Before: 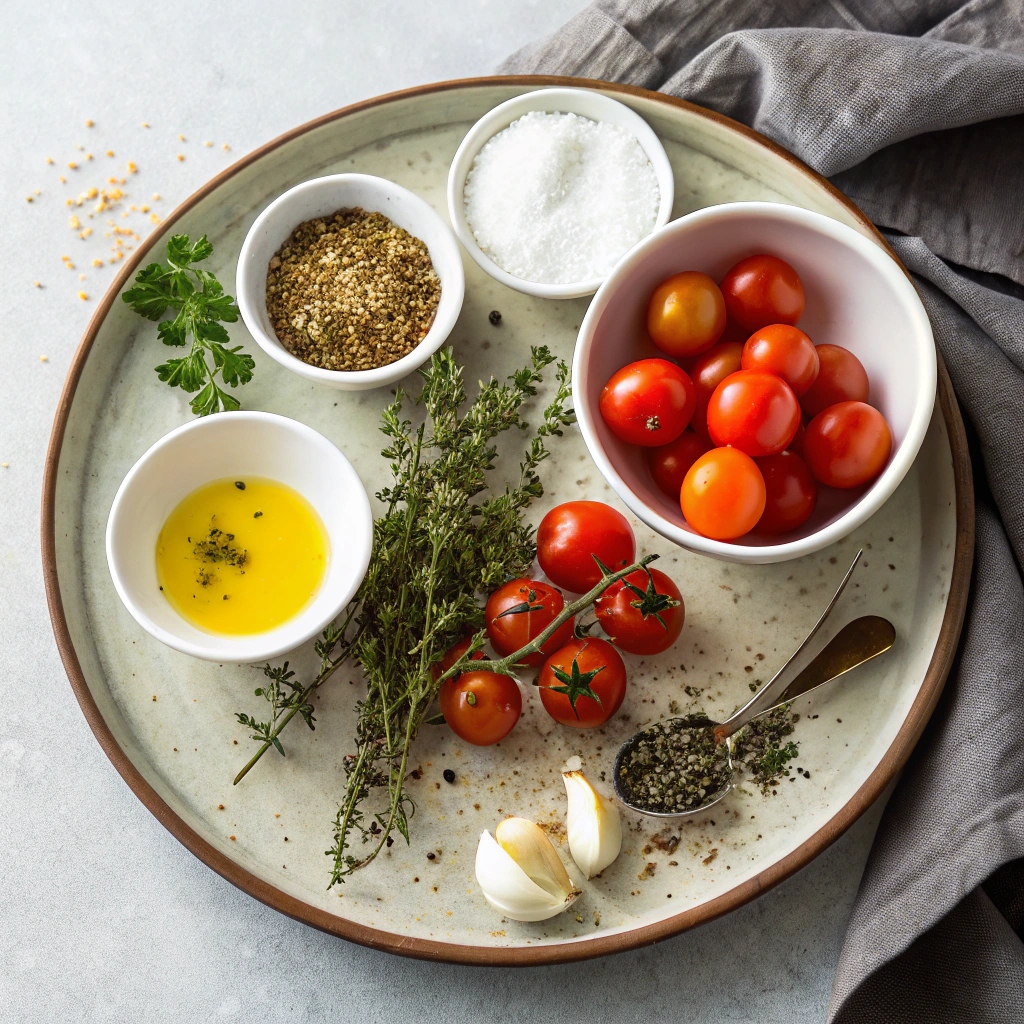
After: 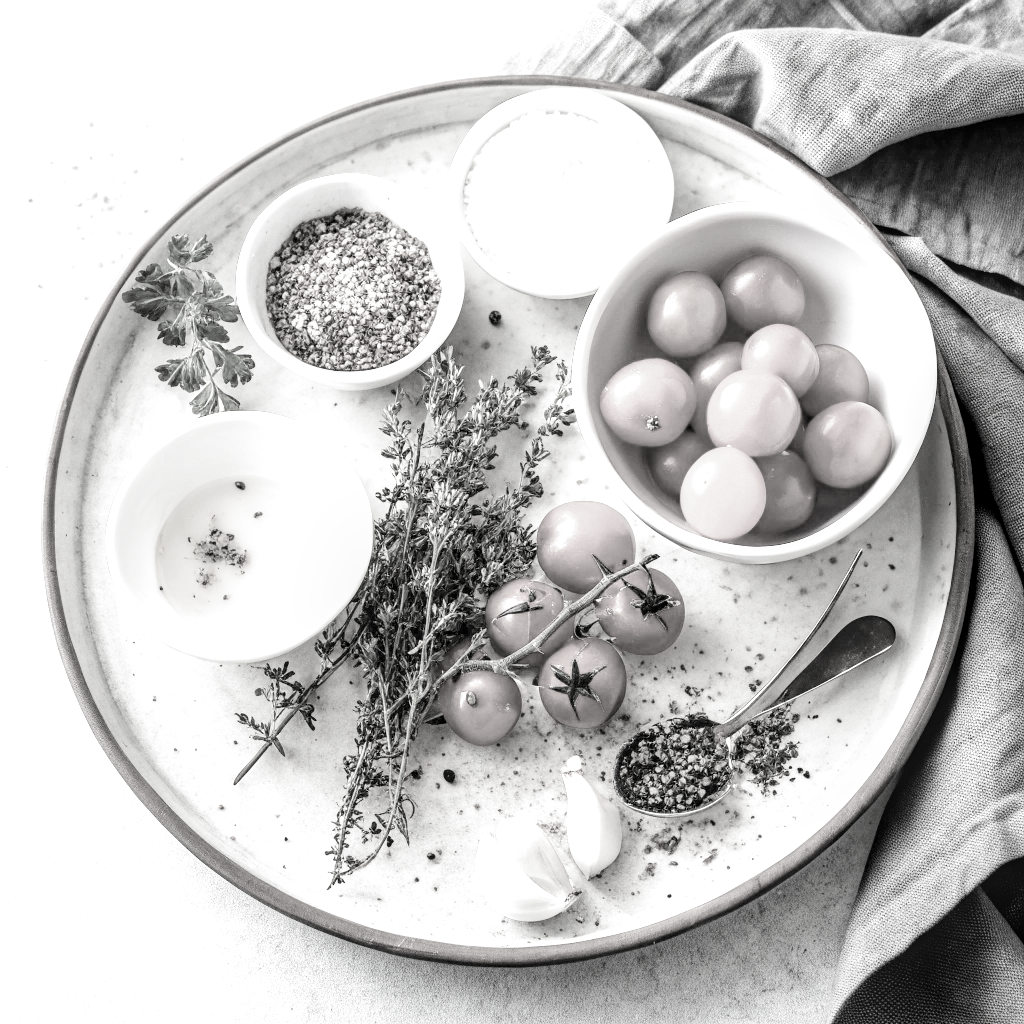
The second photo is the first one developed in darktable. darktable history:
velvia: on, module defaults
filmic rgb: black relative exposure -5.11 EV, white relative exposure 3.5 EV, hardness 3.18, contrast 1.198, highlights saturation mix -48.8%, preserve chrominance RGB euclidean norm, color science v5 (2021), contrast in shadows safe, contrast in highlights safe
exposure: black level correction 0, exposure 1.969 EV, compensate exposure bias true, compensate highlight preservation false
local contrast: on, module defaults
